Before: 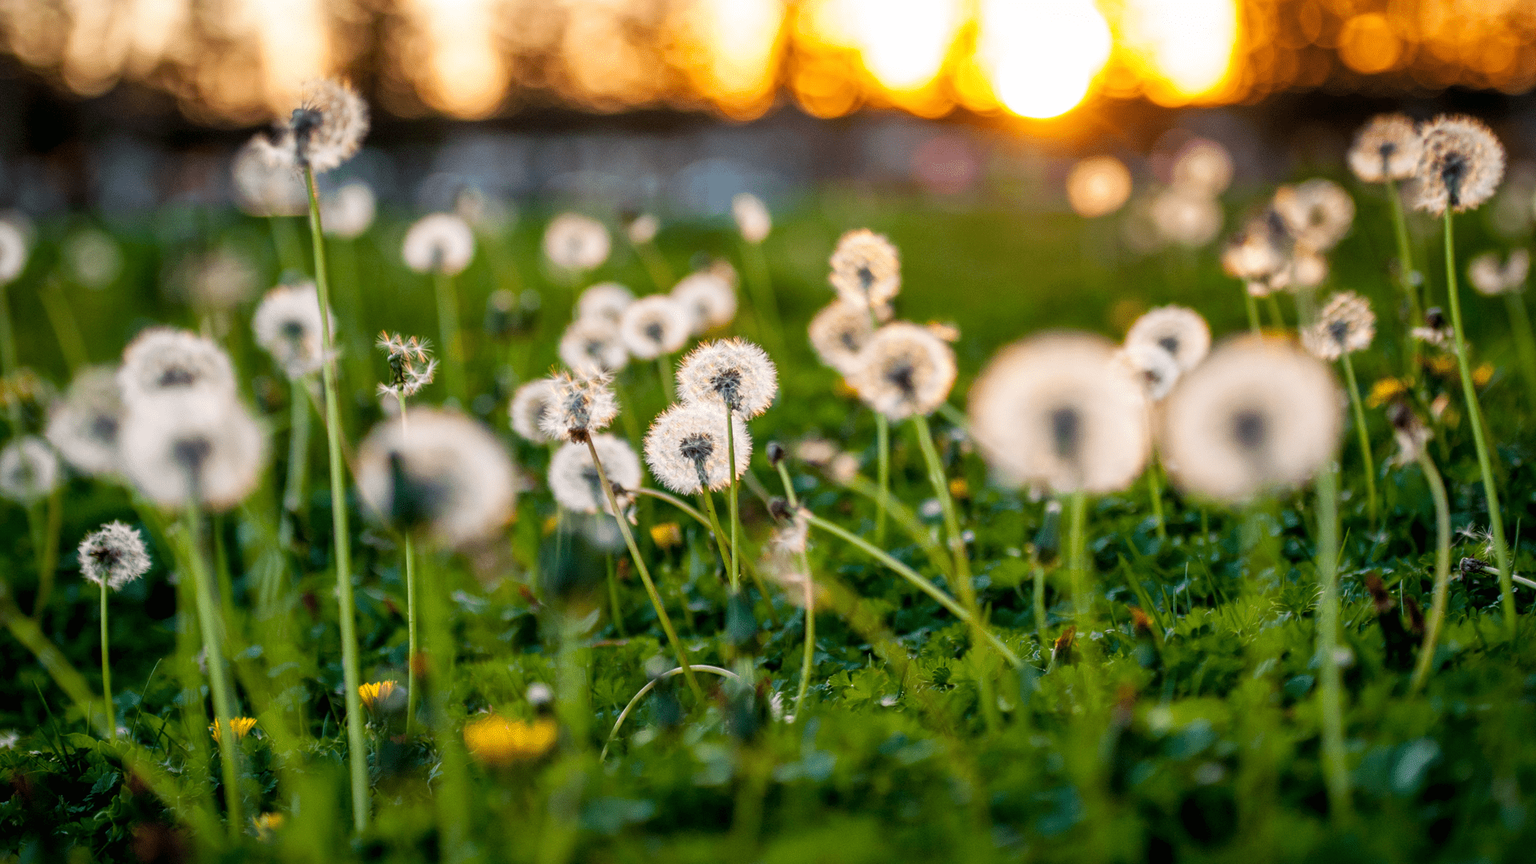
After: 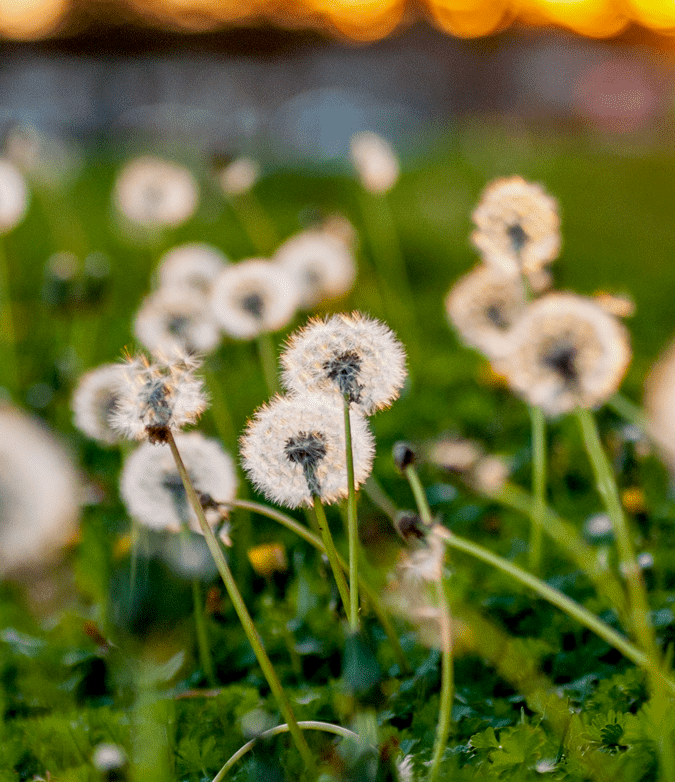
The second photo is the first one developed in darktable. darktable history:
crop and rotate: left 29.476%, top 10.214%, right 35.32%, bottom 17.333%
exposure: black level correction 0.009, exposure -0.159 EV, compensate highlight preservation false
